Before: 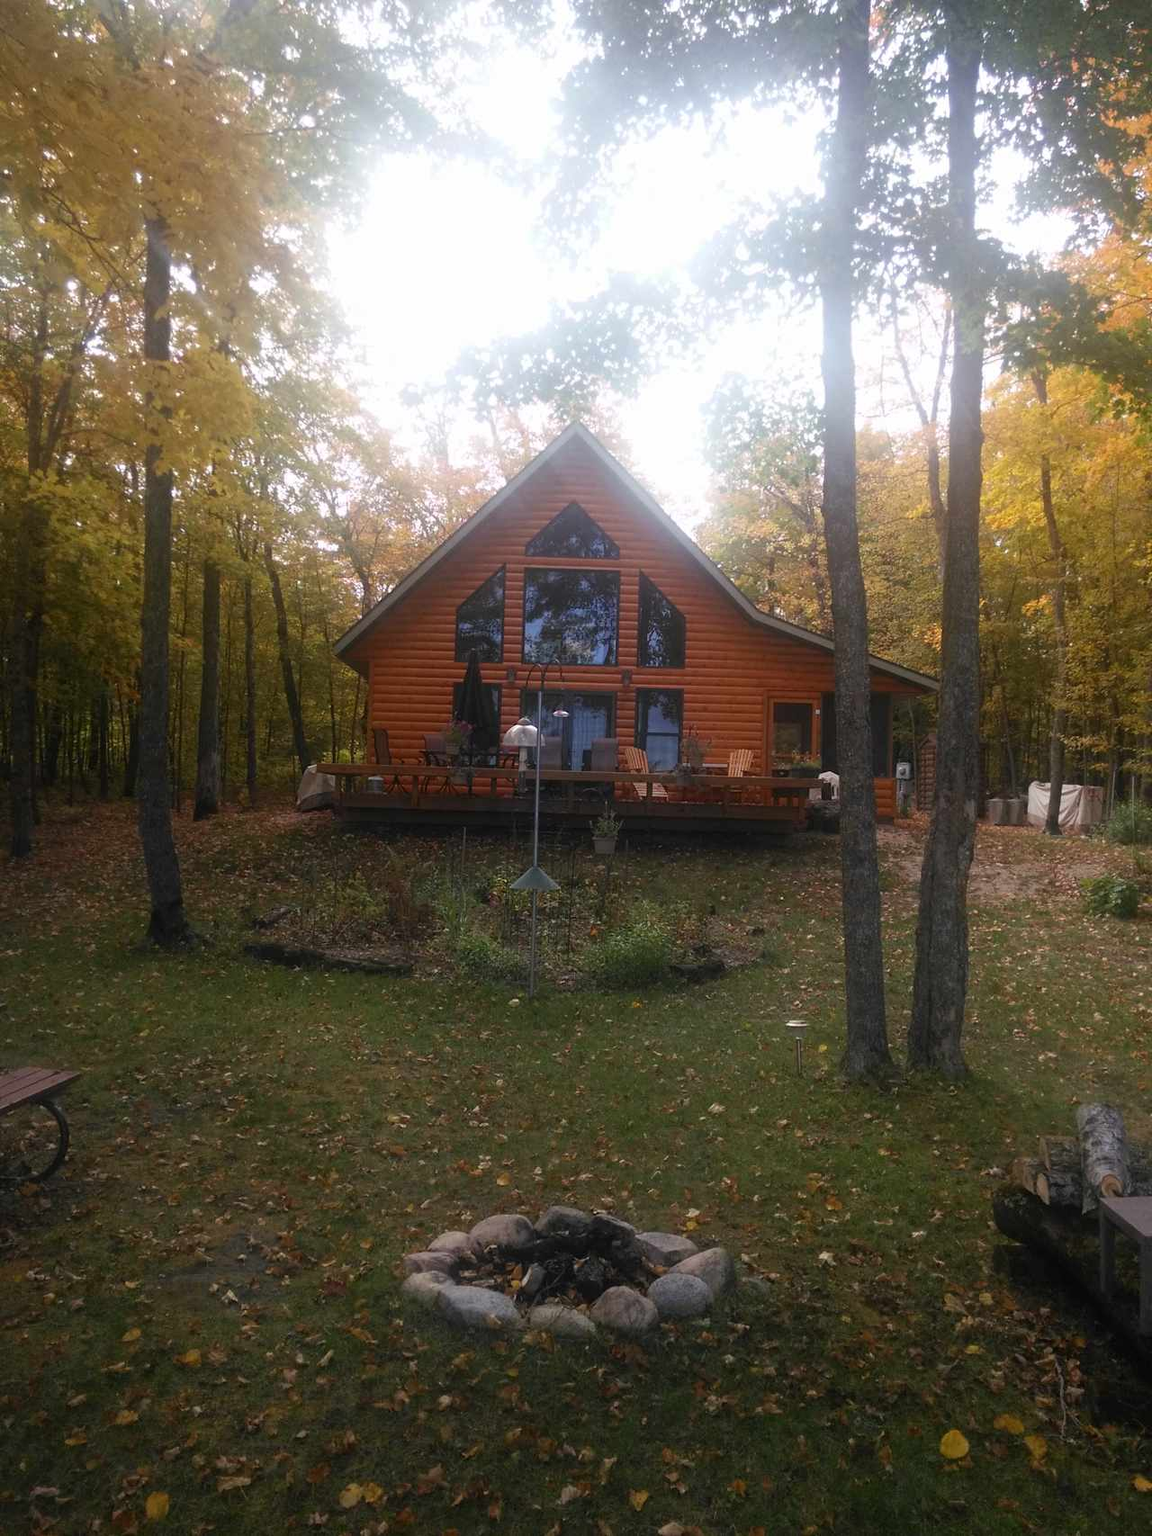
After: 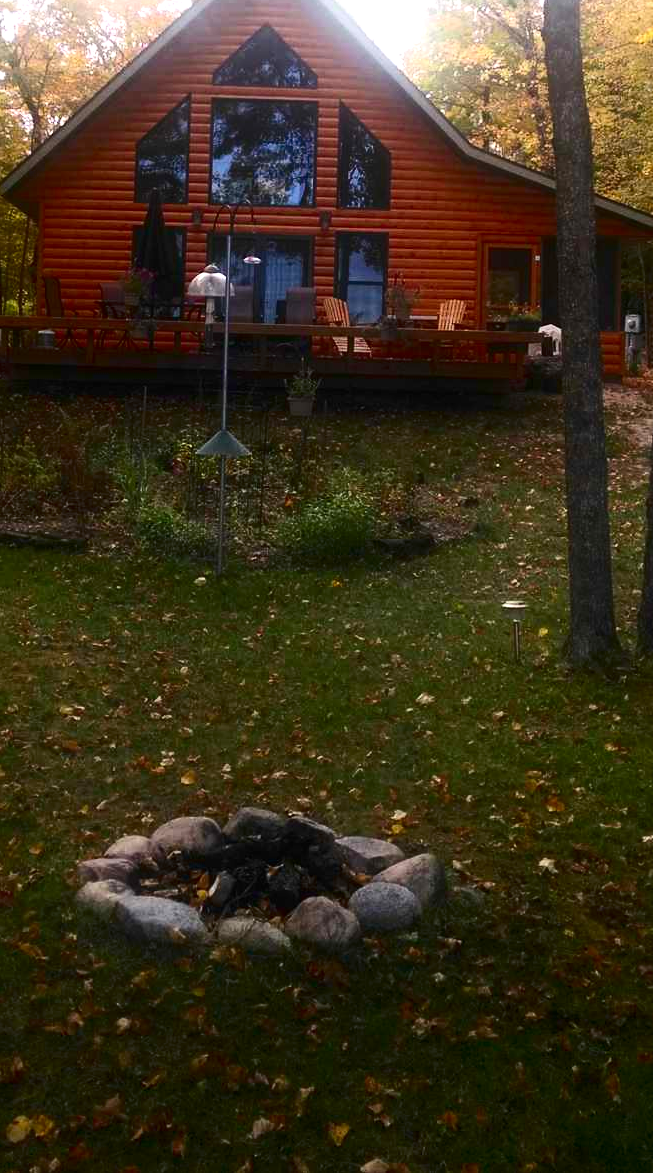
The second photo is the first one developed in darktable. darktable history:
exposure: black level correction 0.001, exposure 0.5 EV, compensate highlight preservation false
contrast brightness saturation: contrast 0.213, brightness -0.112, saturation 0.211
crop and rotate: left 29.062%, top 31.273%, right 19.853%
